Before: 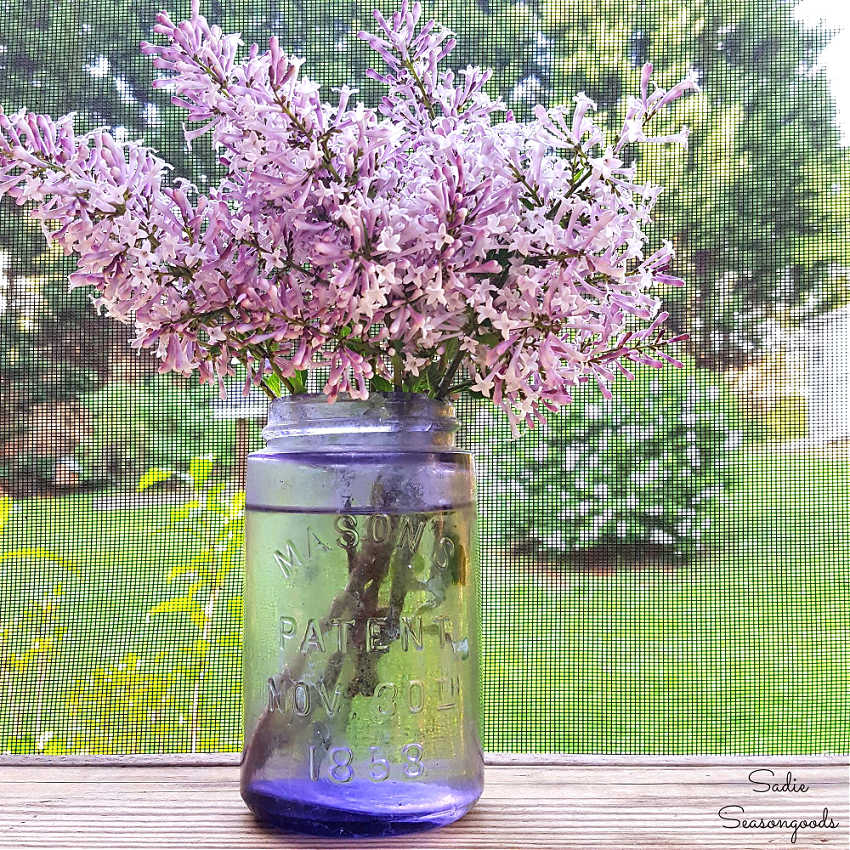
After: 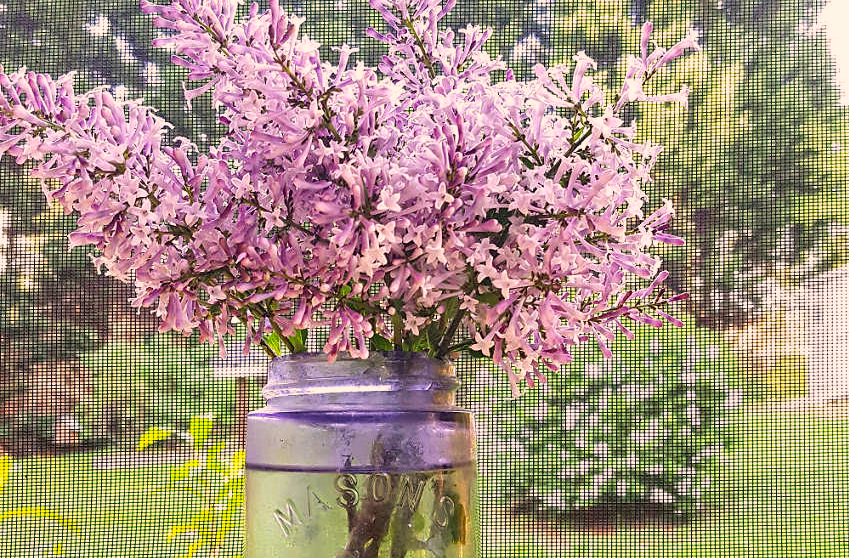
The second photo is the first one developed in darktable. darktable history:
crop and rotate: top 4.848%, bottom 29.503%
exposure: black level correction 0.016, exposure -0.009 EV
color correction: highlights a* 11.96, highlights b* 11.58
